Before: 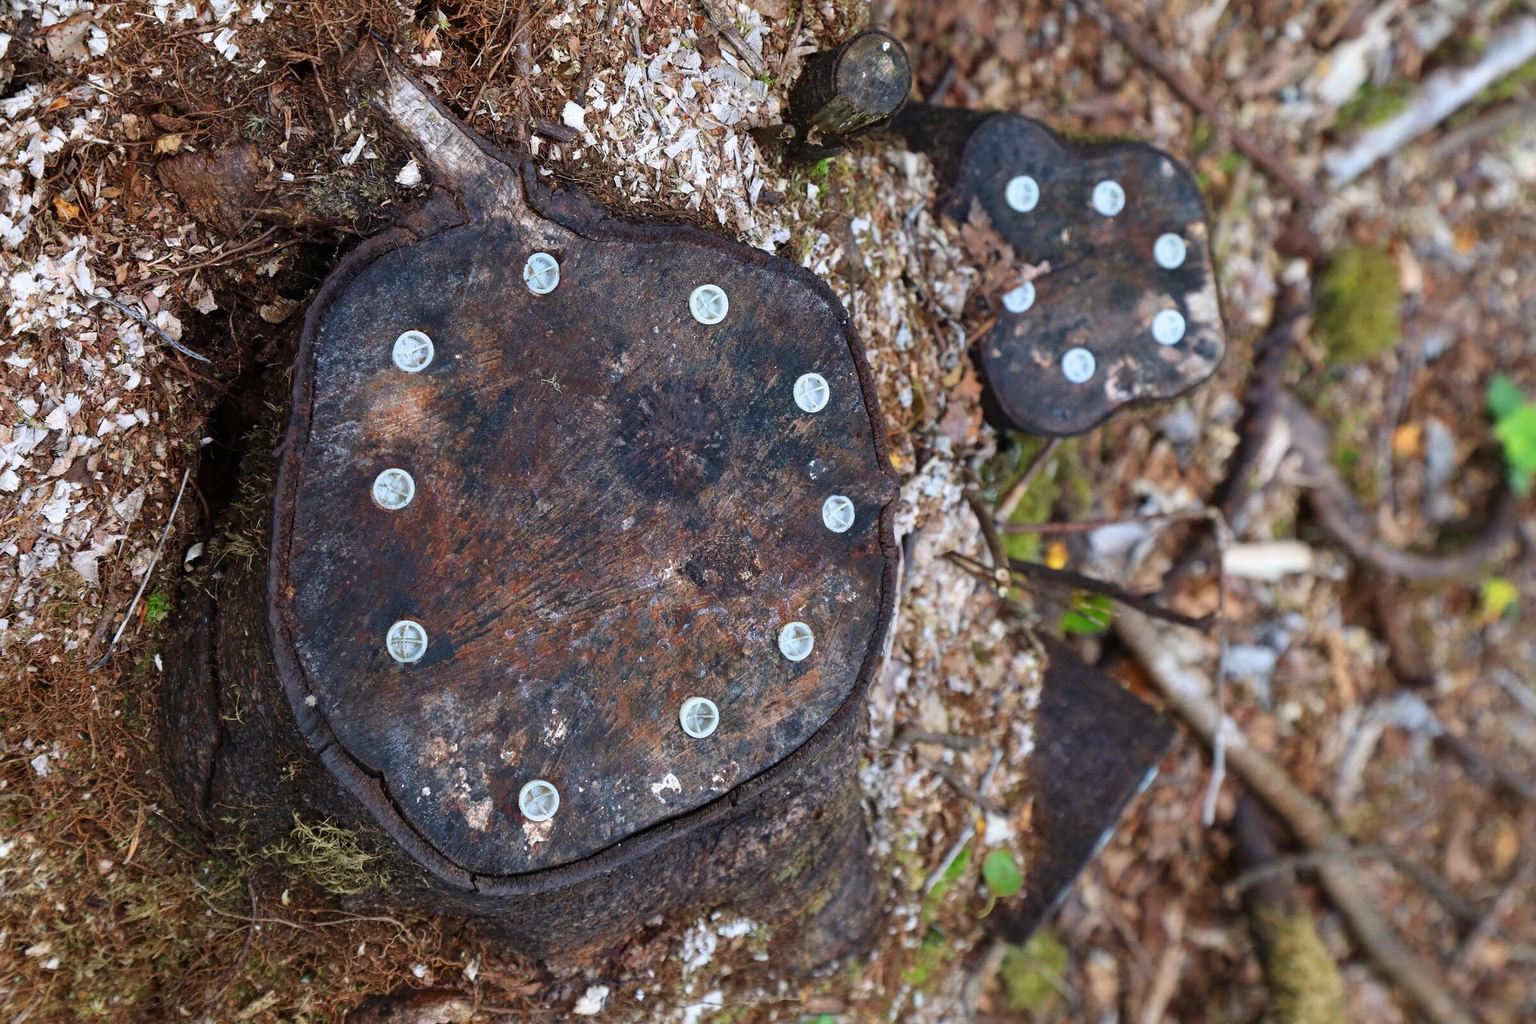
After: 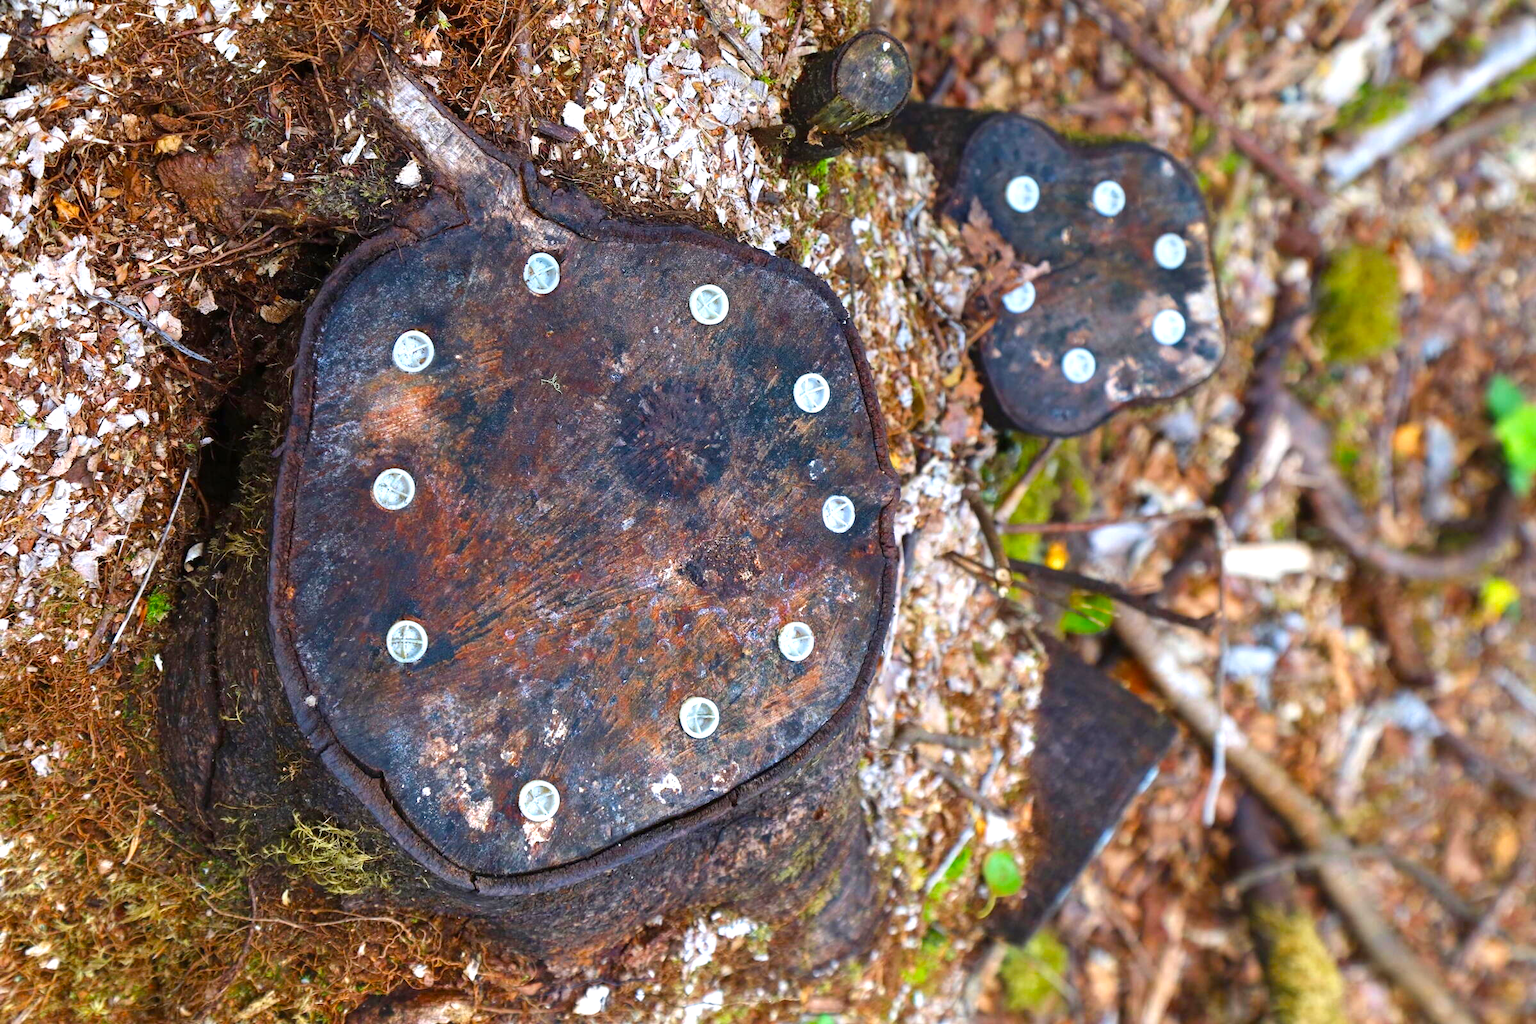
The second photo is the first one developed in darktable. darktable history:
graduated density: rotation 5.63°, offset 76.9
velvia: strength 32%, mid-tones bias 0.2
exposure: black level correction 0, exposure 1 EV, compensate exposure bias true, compensate highlight preservation false
